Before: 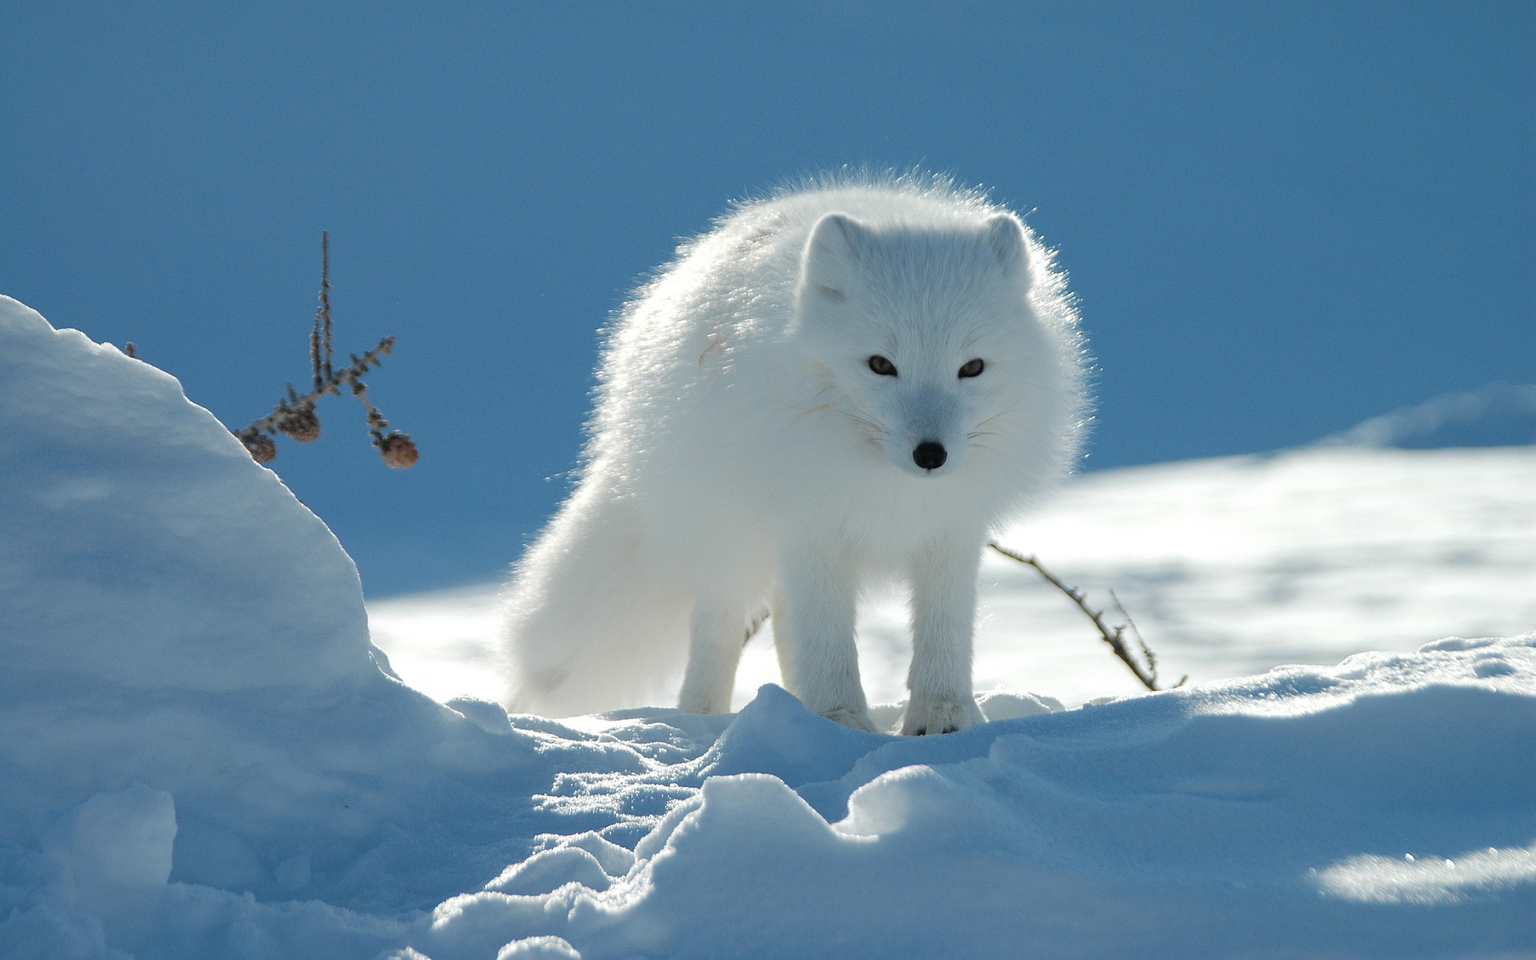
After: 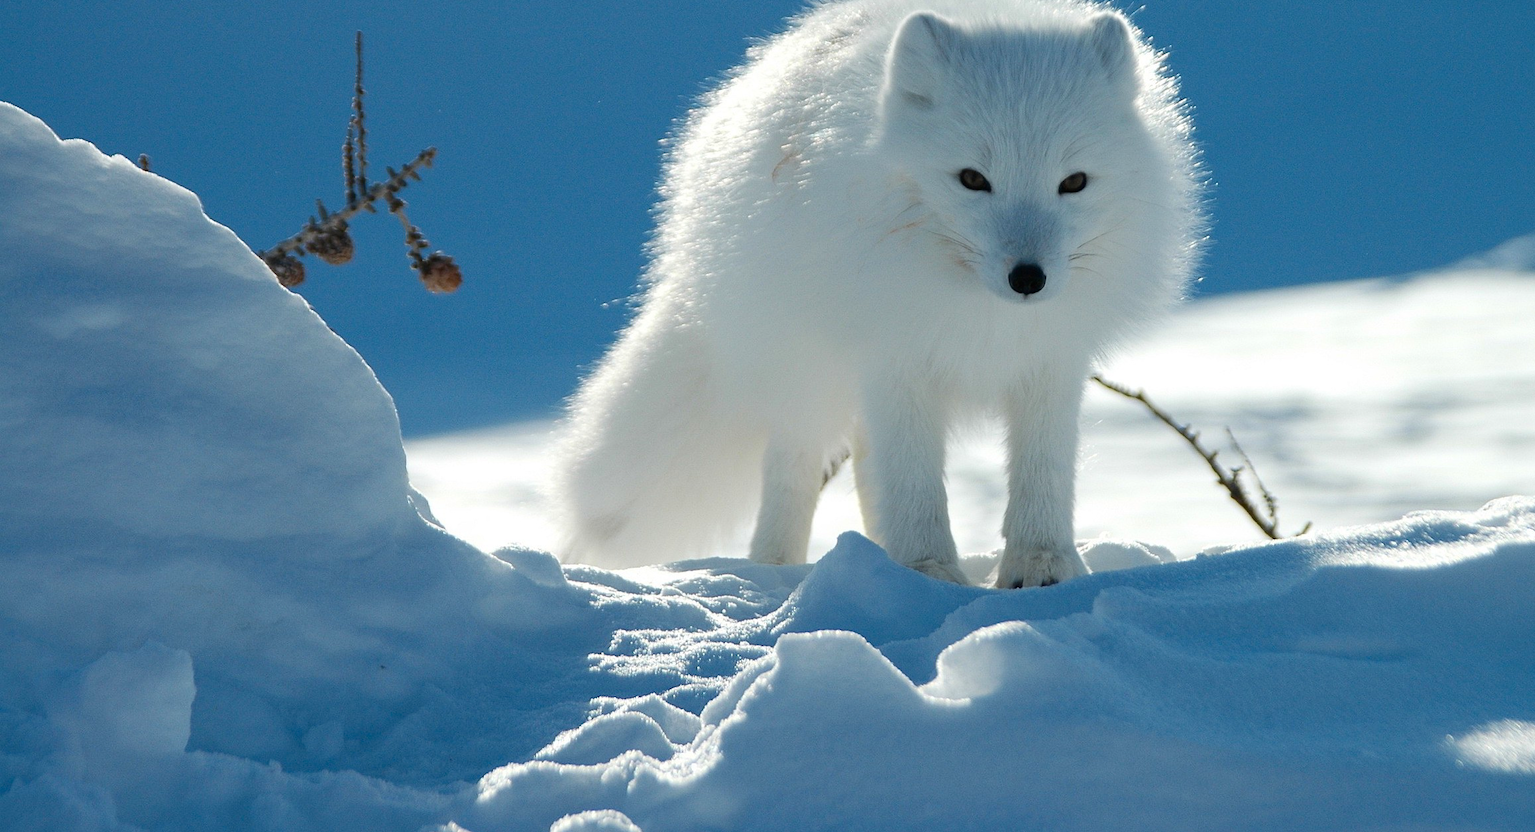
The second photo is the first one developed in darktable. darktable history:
crop: top 21.14%, right 9.432%, bottom 0.262%
contrast brightness saturation: contrast 0.134, brightness -0.049, saturation 0.164
